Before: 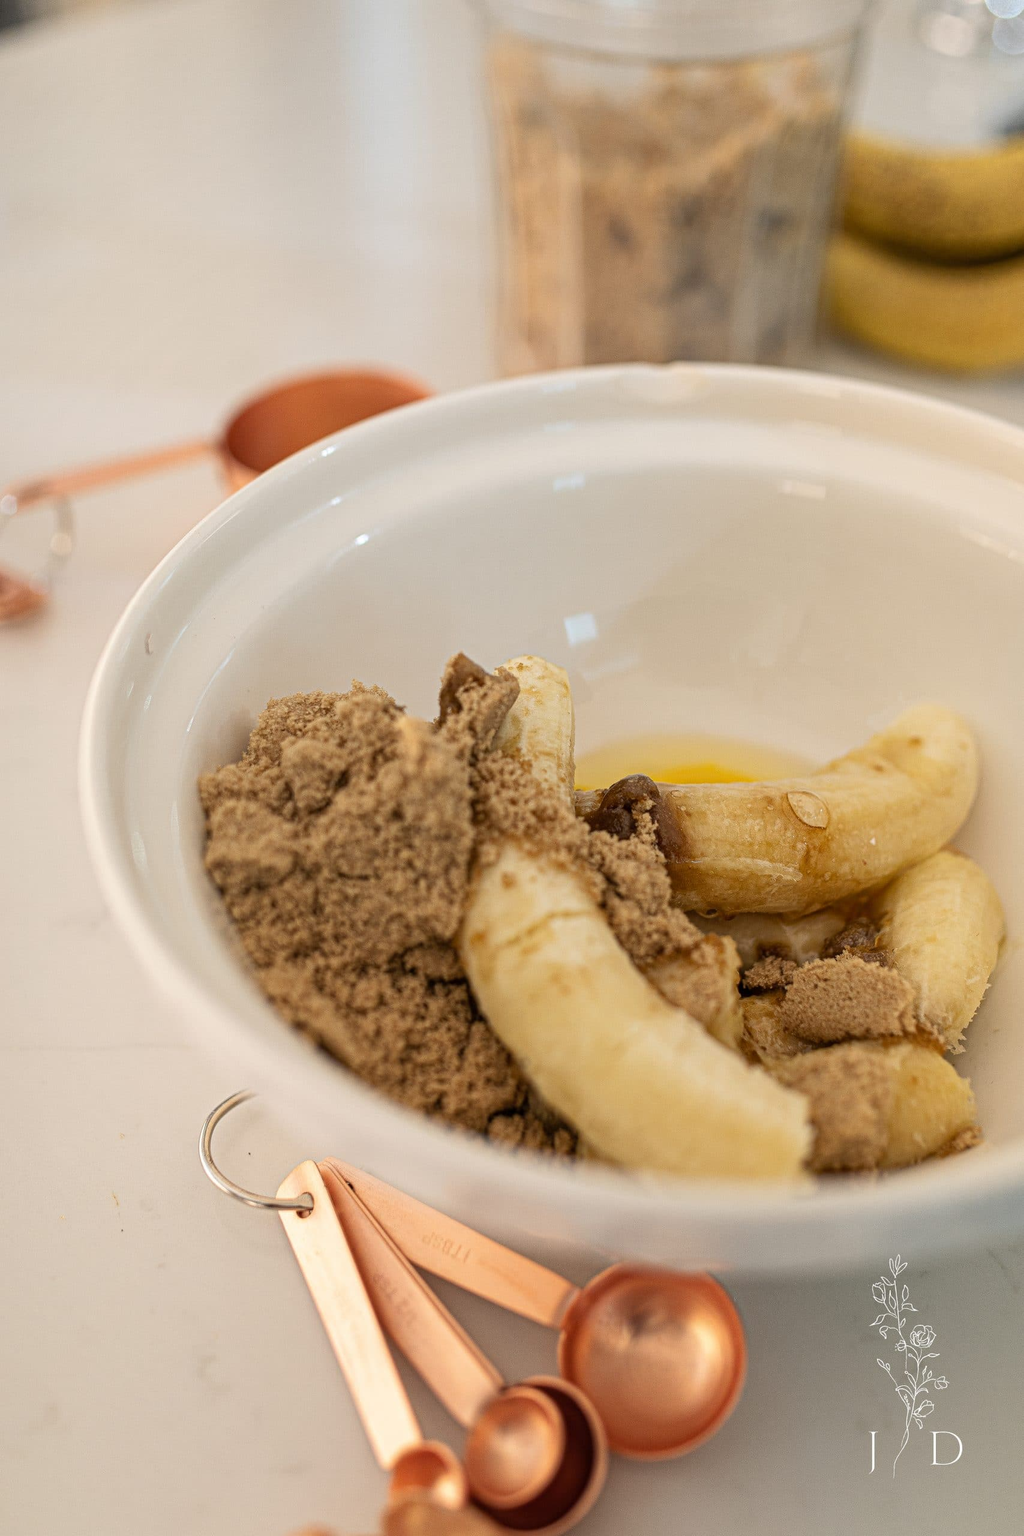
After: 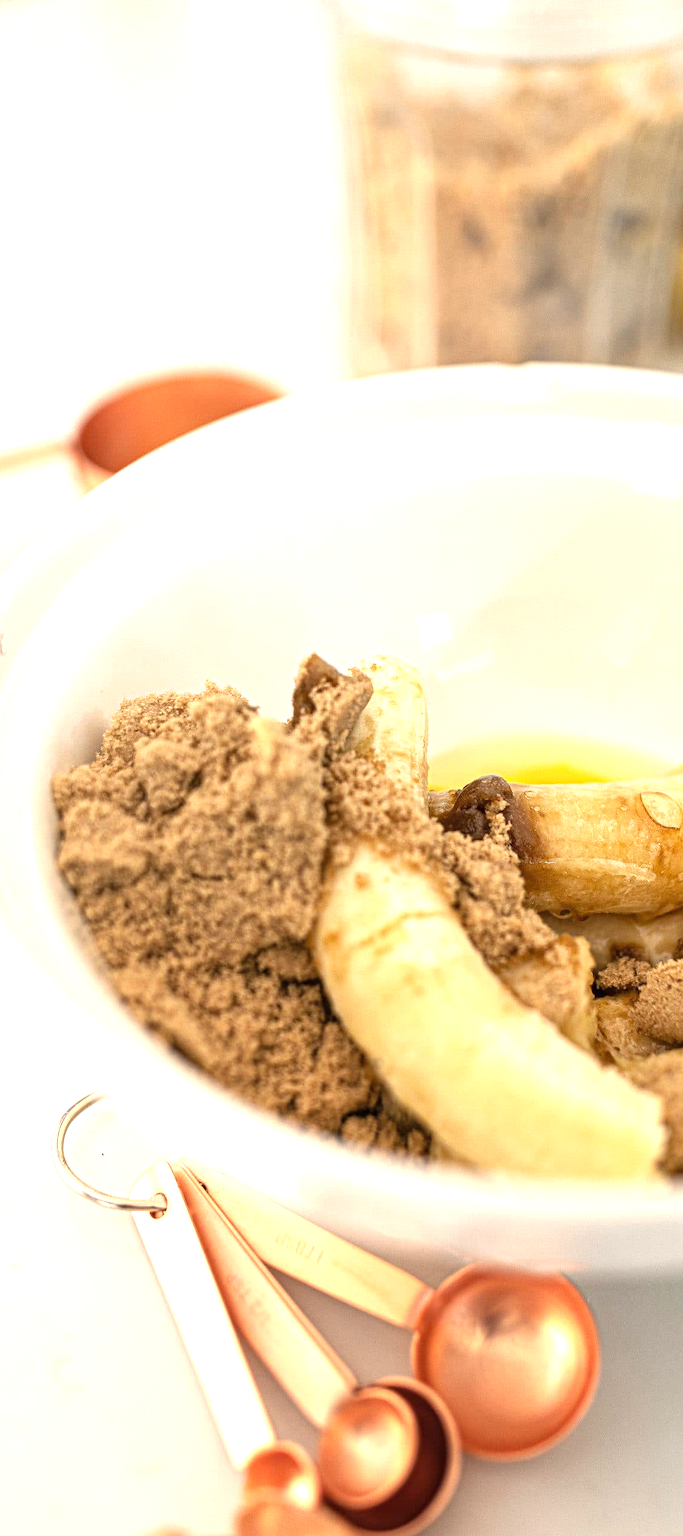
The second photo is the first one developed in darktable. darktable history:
crop and rotate: left 14.36%, right 18.963%
exposure: black level correction 0, exposure 1.105 EV, compensate exposure bias true, compensate highlight preservation false
